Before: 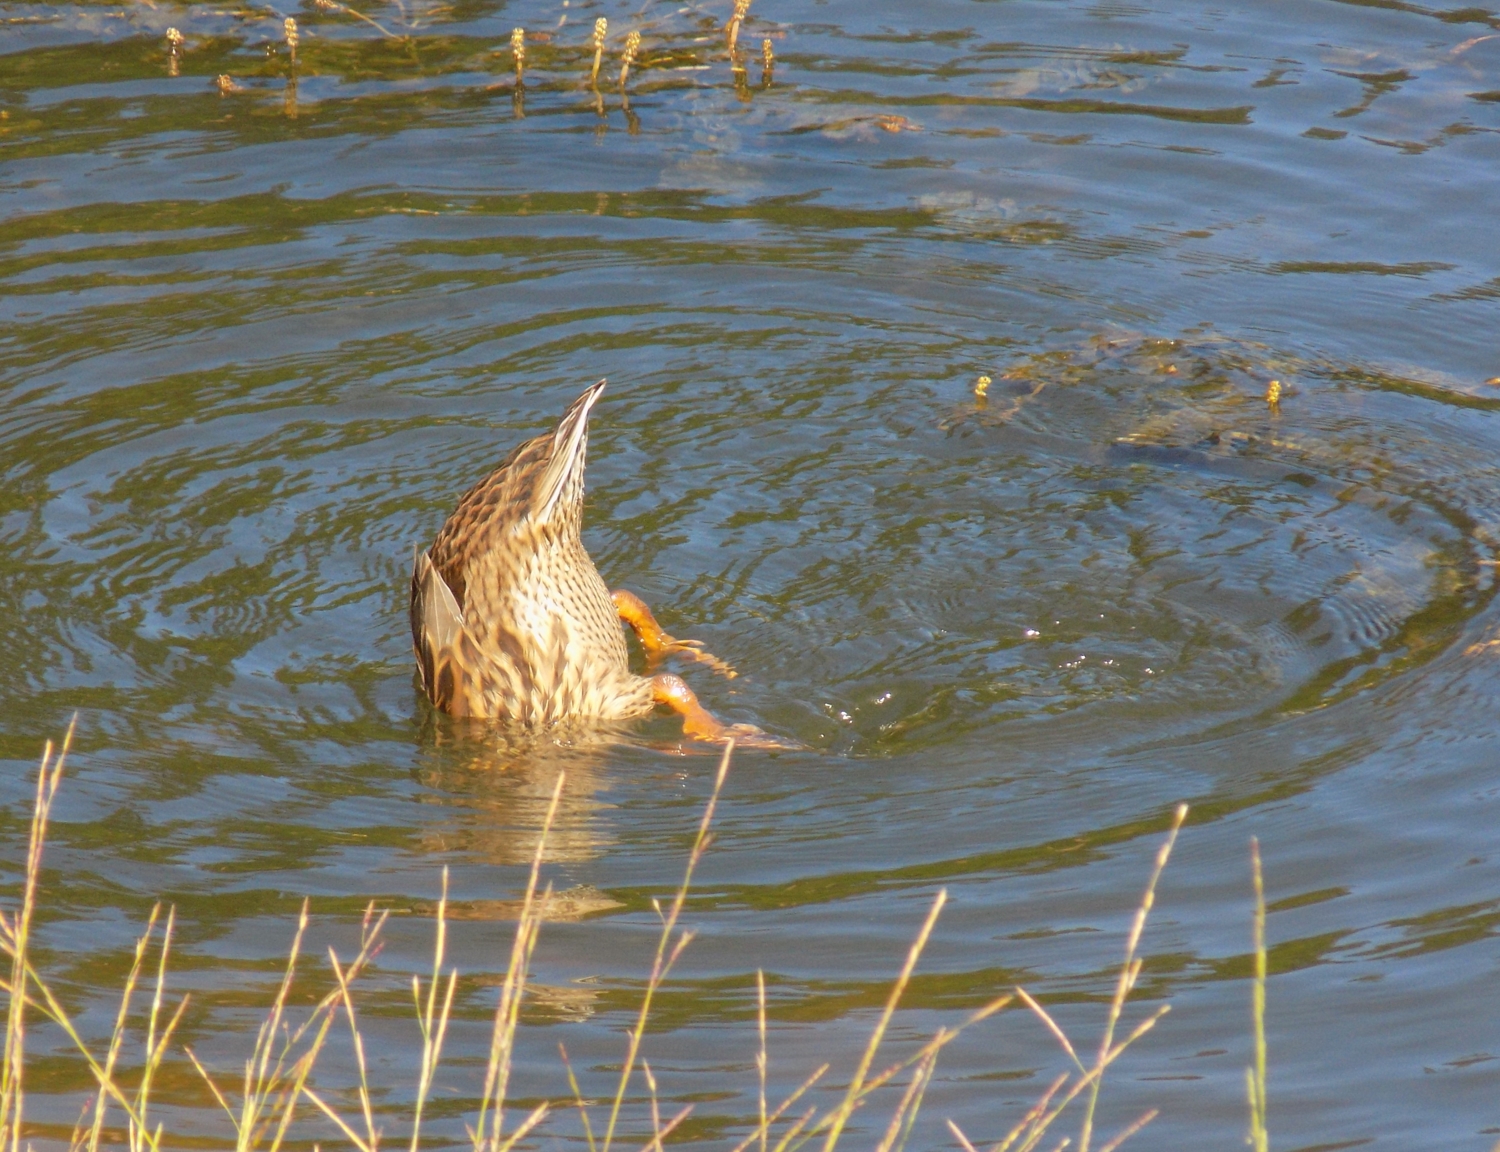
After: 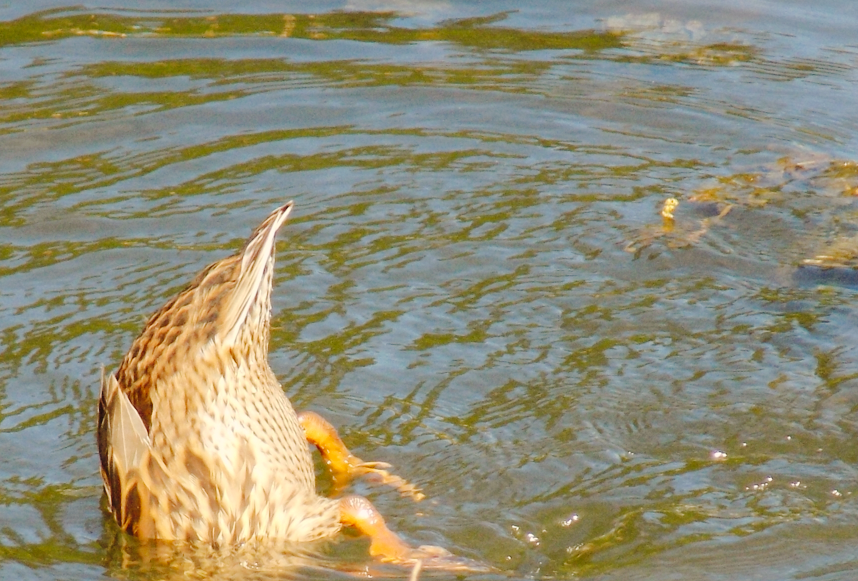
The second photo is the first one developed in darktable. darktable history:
white balance: red 1.045, blue 0.932
crop: left 20.932%, top 15.471%, right 21.848%, bottom 34.081%
tone curve: curves: ch0 [(0, 0) (0.003, 0.036) (0.011, 0.039) (0.025, 0.039) (0.044, 0.043) (0.069, 0.05) (0.1, 0.072) (0.136, 0.102) (0.177, 0.144) (0.224, 0.204) (0.277, 0.288) (0.335, 0.384) (0.399, 0.477) (0.468, 0.575) (0.543, 0.652) (0.623, 0.724) (0.709, 0.785) (0.801, 0.851) (0.898, 0.915) (1, 1)], preserve colors none
